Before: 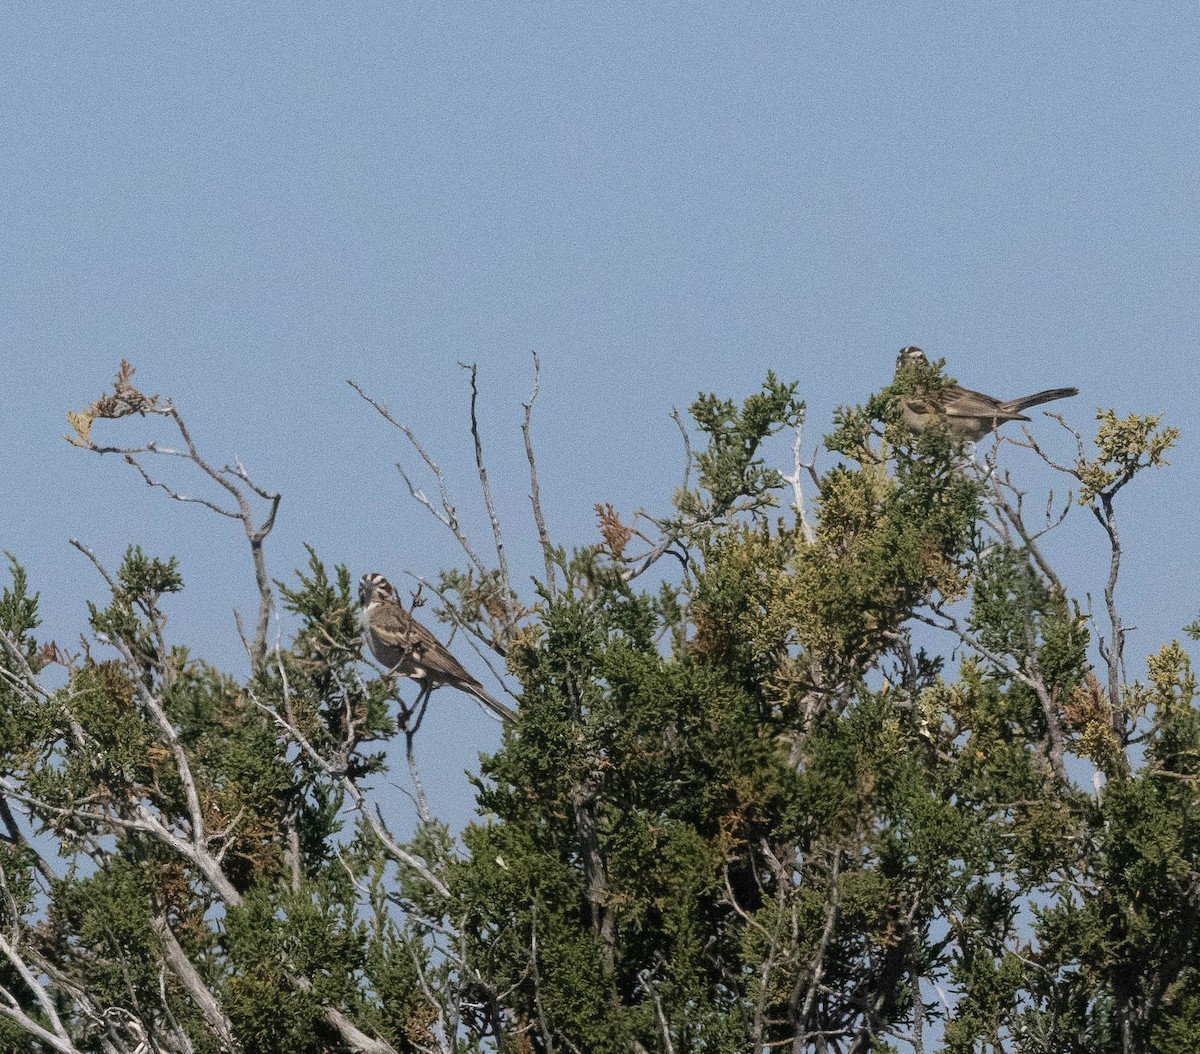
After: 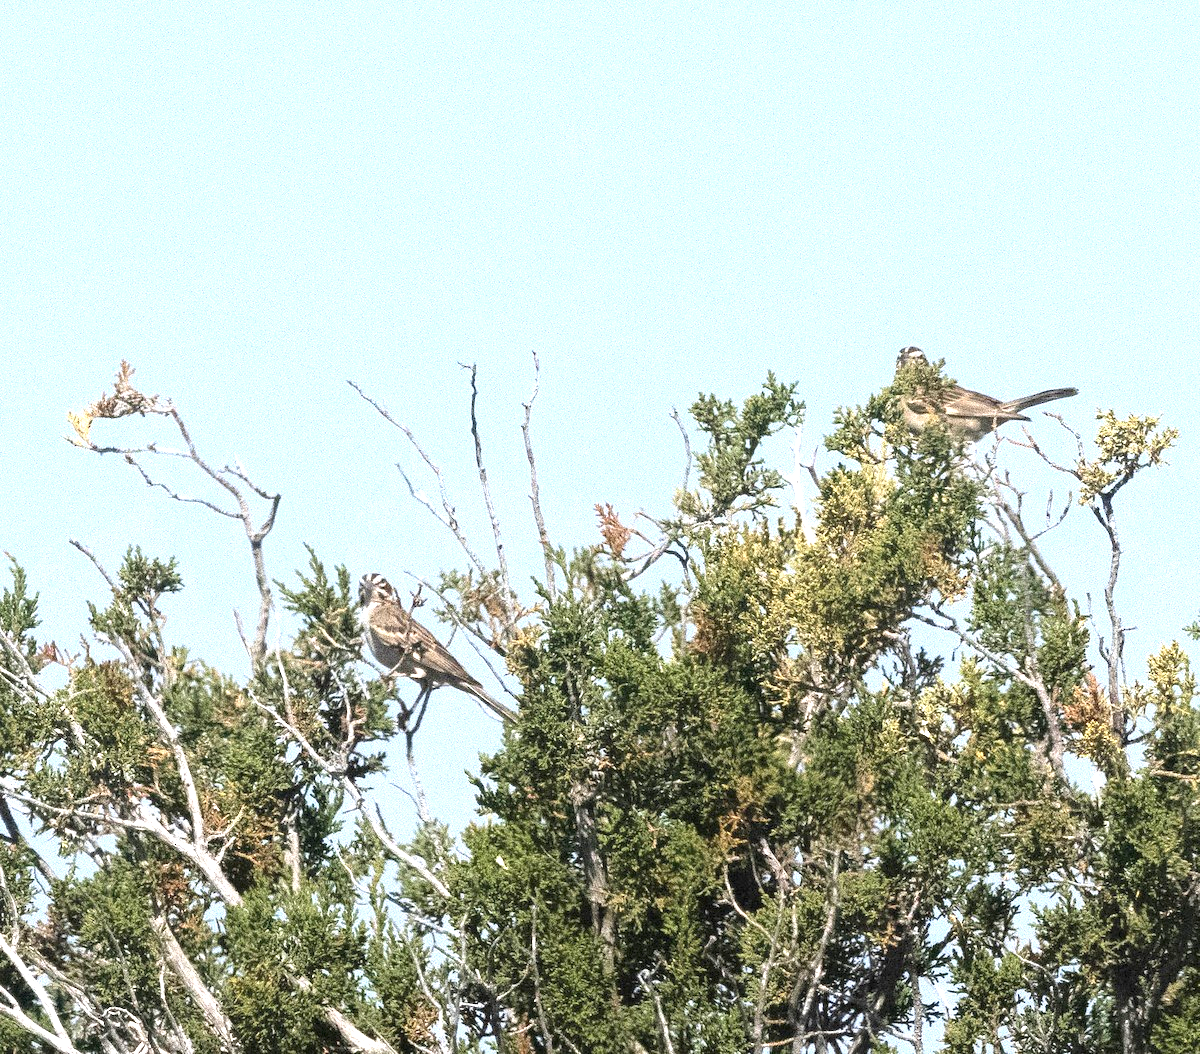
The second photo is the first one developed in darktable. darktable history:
exposure: black level correction 0, exposure 1.565 EV, compensate exposure bias true, compensate highlight preservation false
